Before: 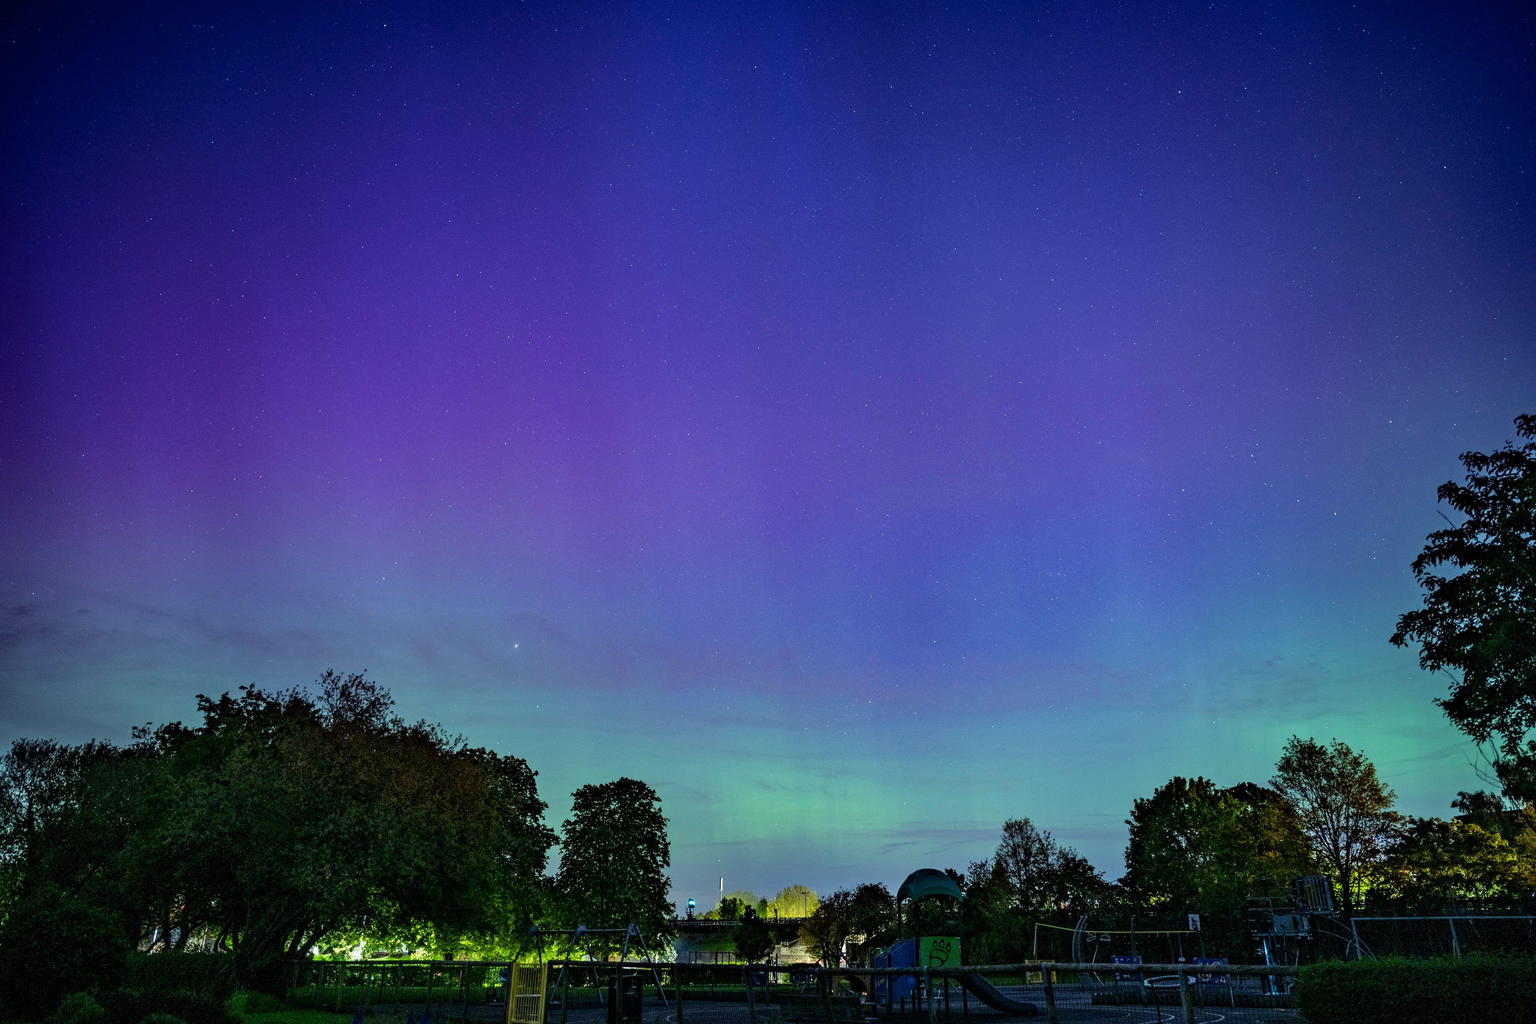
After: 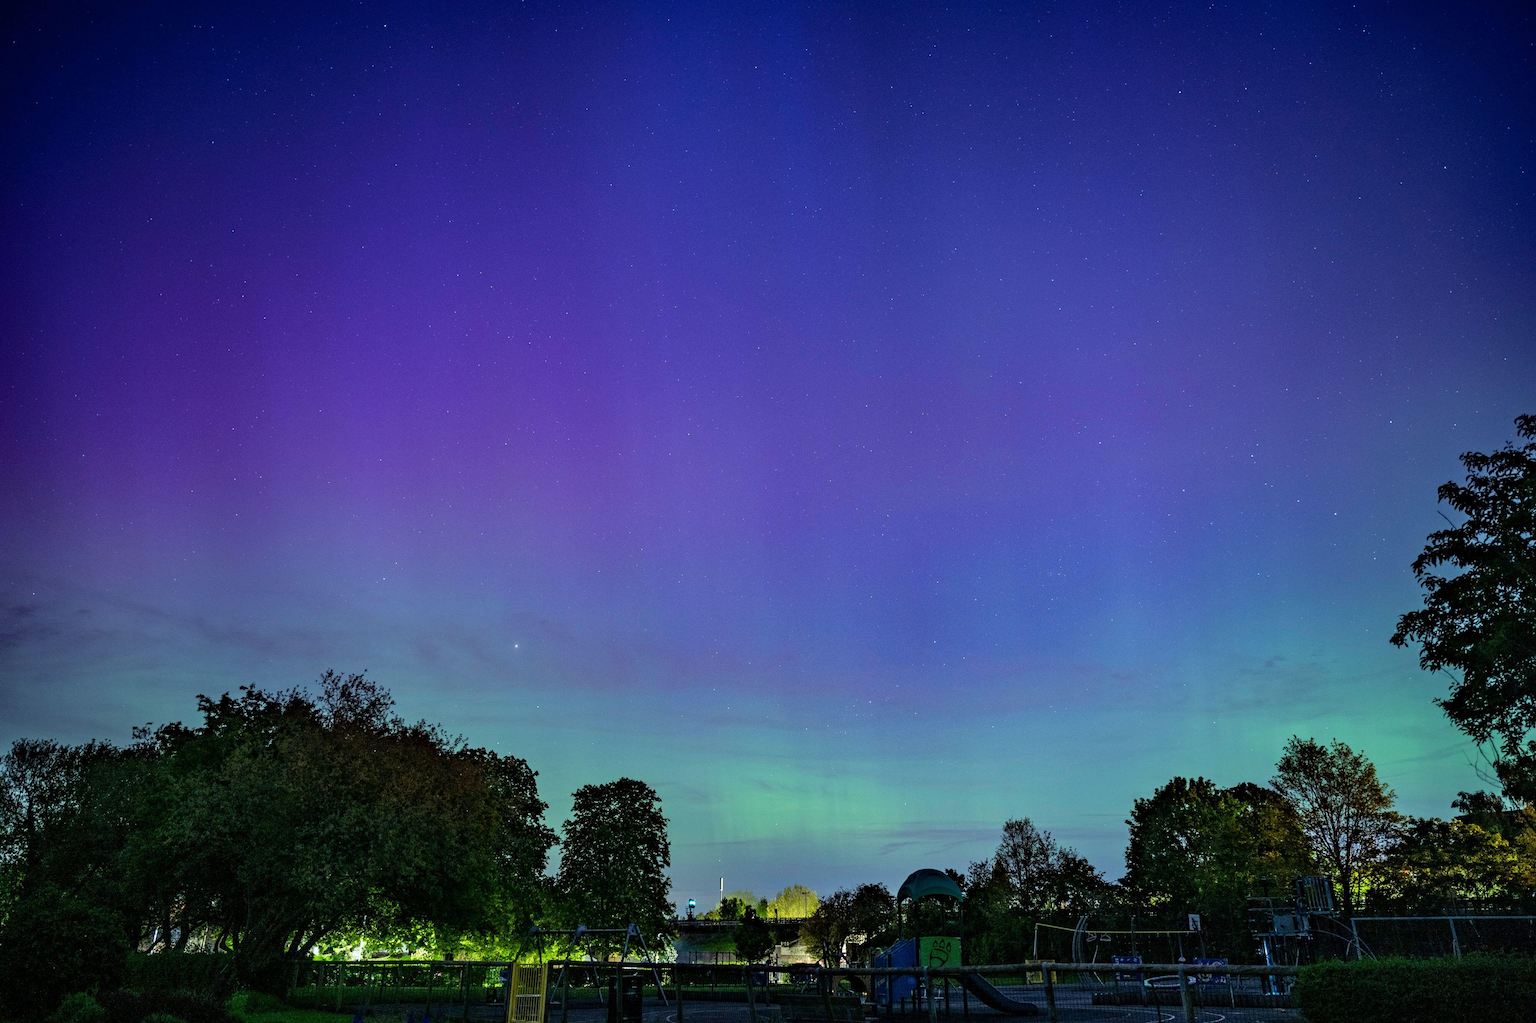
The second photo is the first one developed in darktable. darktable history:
vignetting: fall-off start 115.73%, fall-off radius 58.43%, saturation 0.384
